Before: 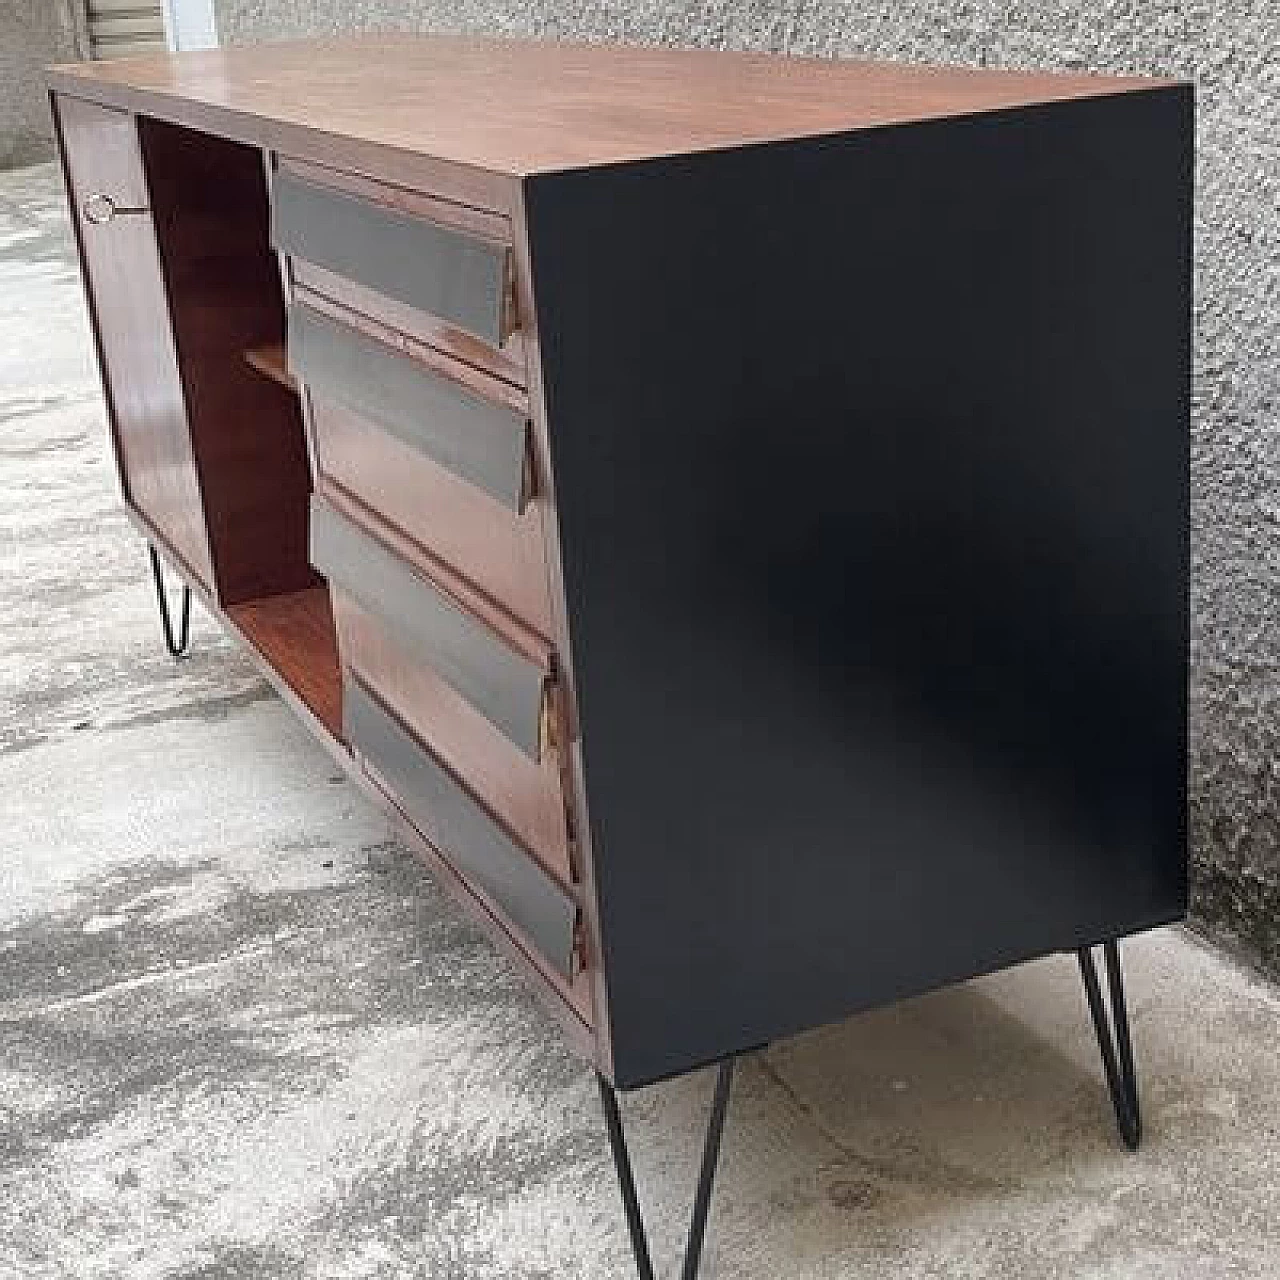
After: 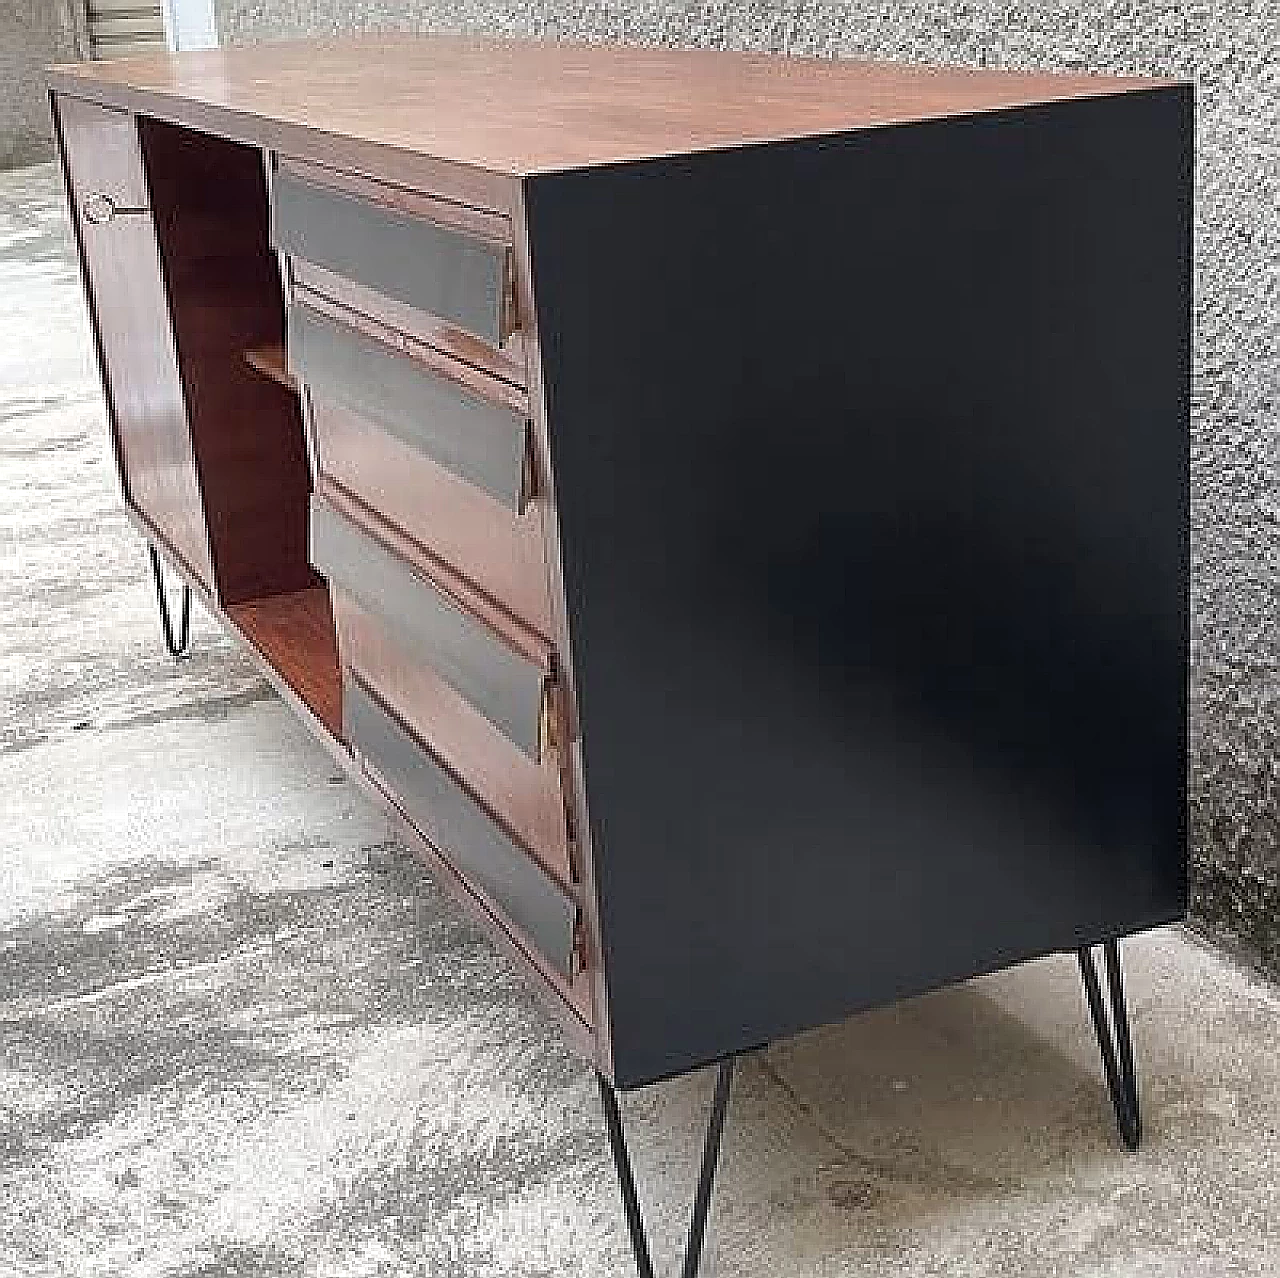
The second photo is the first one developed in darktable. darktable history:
crop: top 0.033%, bottom 0.108%
exposure: exposure 0.135 EV, compensate highlight preservation false
sharpen: radius 1.414, amount 1.266, threshold 0.659
